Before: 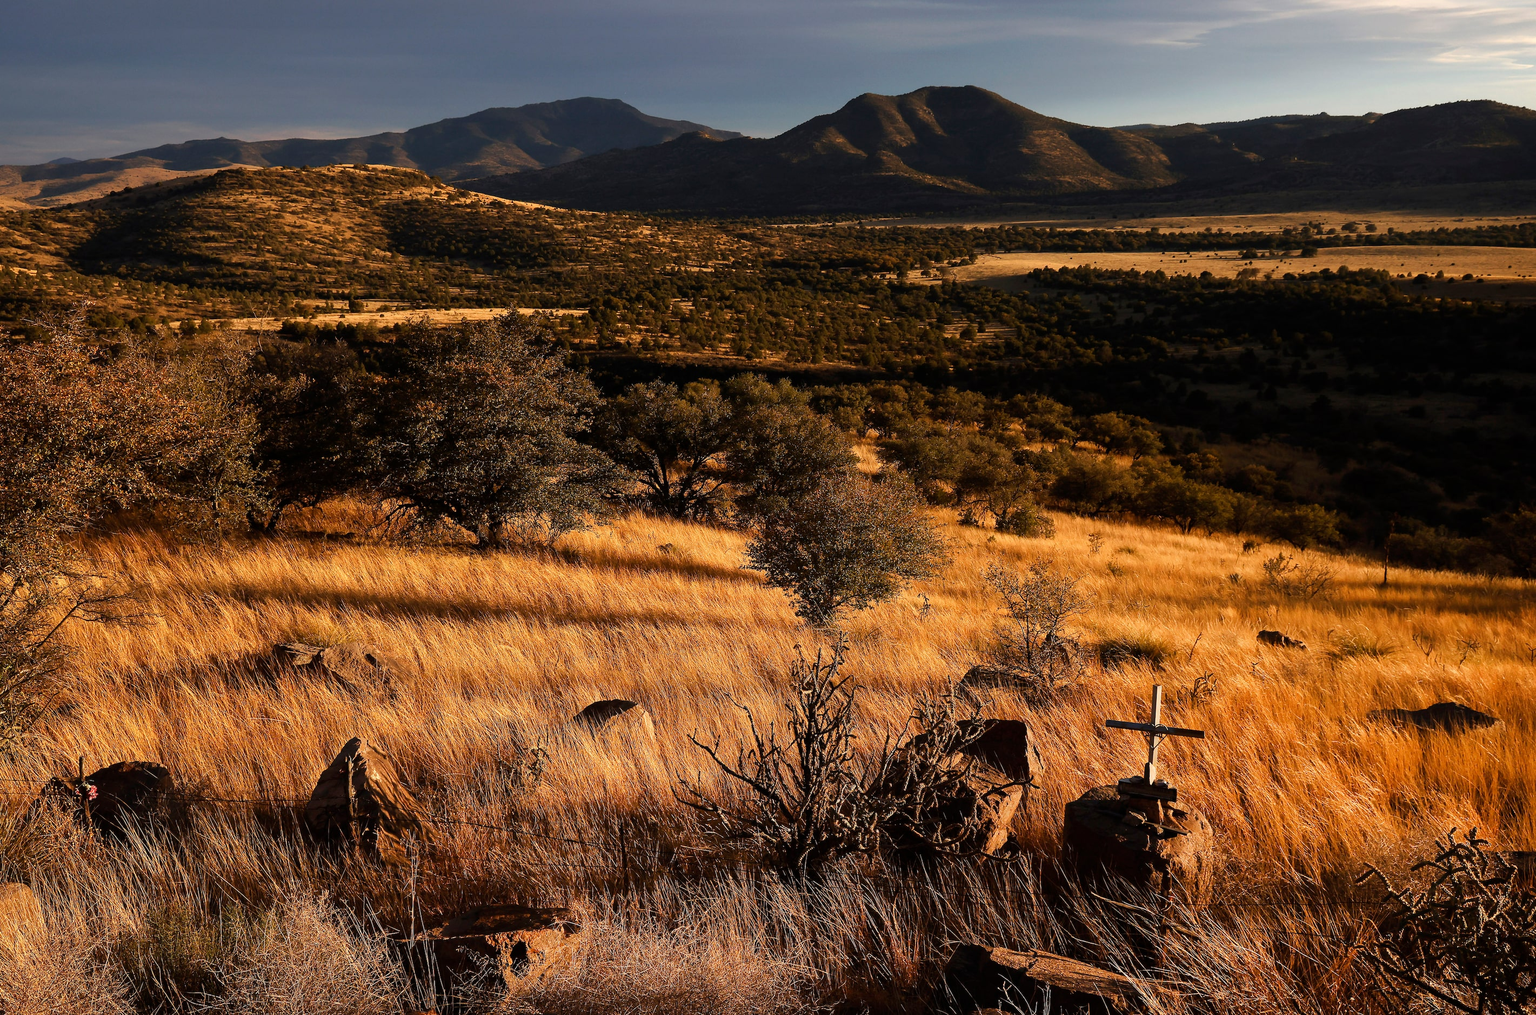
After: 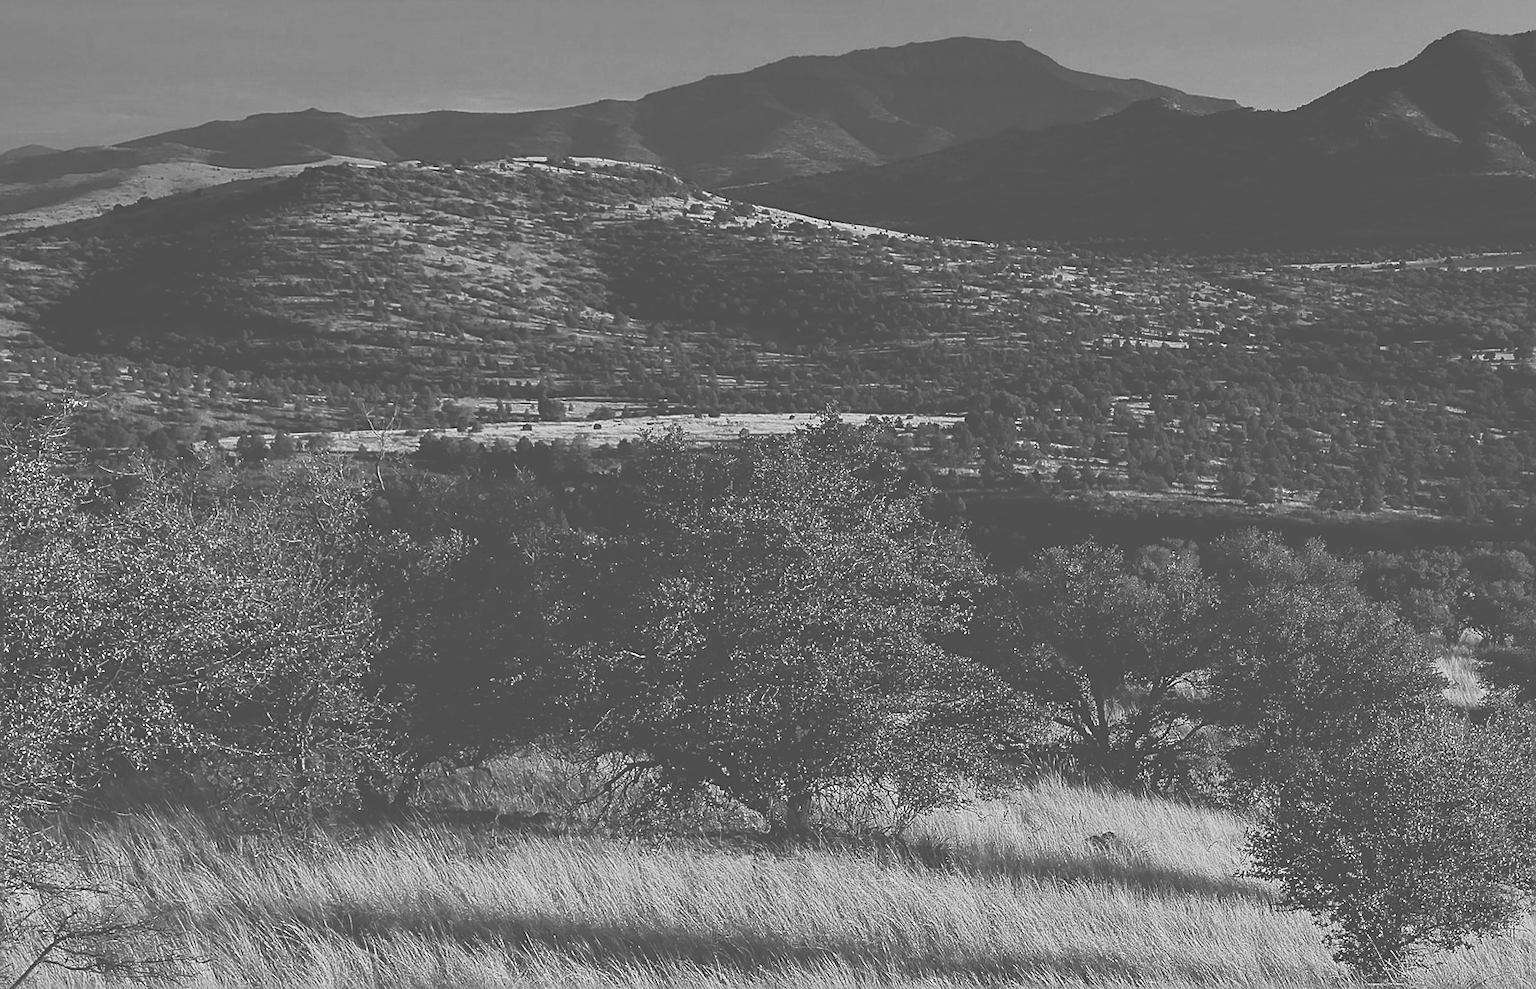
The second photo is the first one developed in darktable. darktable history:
crop and rotate: left 3.065%, top 7.536%, right 40.747%, bottom 37.676%
color zones: curves: ch0 [(0, 0.613) (0.01, 0.613) (0.245, 0.448) (0.498, 0.529) (0.642, 0.665) (0.879, 0.777) (0.99, 0.613)]; ch1 [(0, 0) (0.143, 0) (0.286, 0) (0.429, 0) (0.571, 0) (0.714, 0) (0.857, 0)]
exposure: black level correction -0.086, compensate highlight preservation false
sharpen: on, module defaults
shadows and highlights: shadows 35.7, highlights -34.73, soften with gaussian
local contrast: highlights 100%, shadows 102%, detail 120%, midtone range 0.2
